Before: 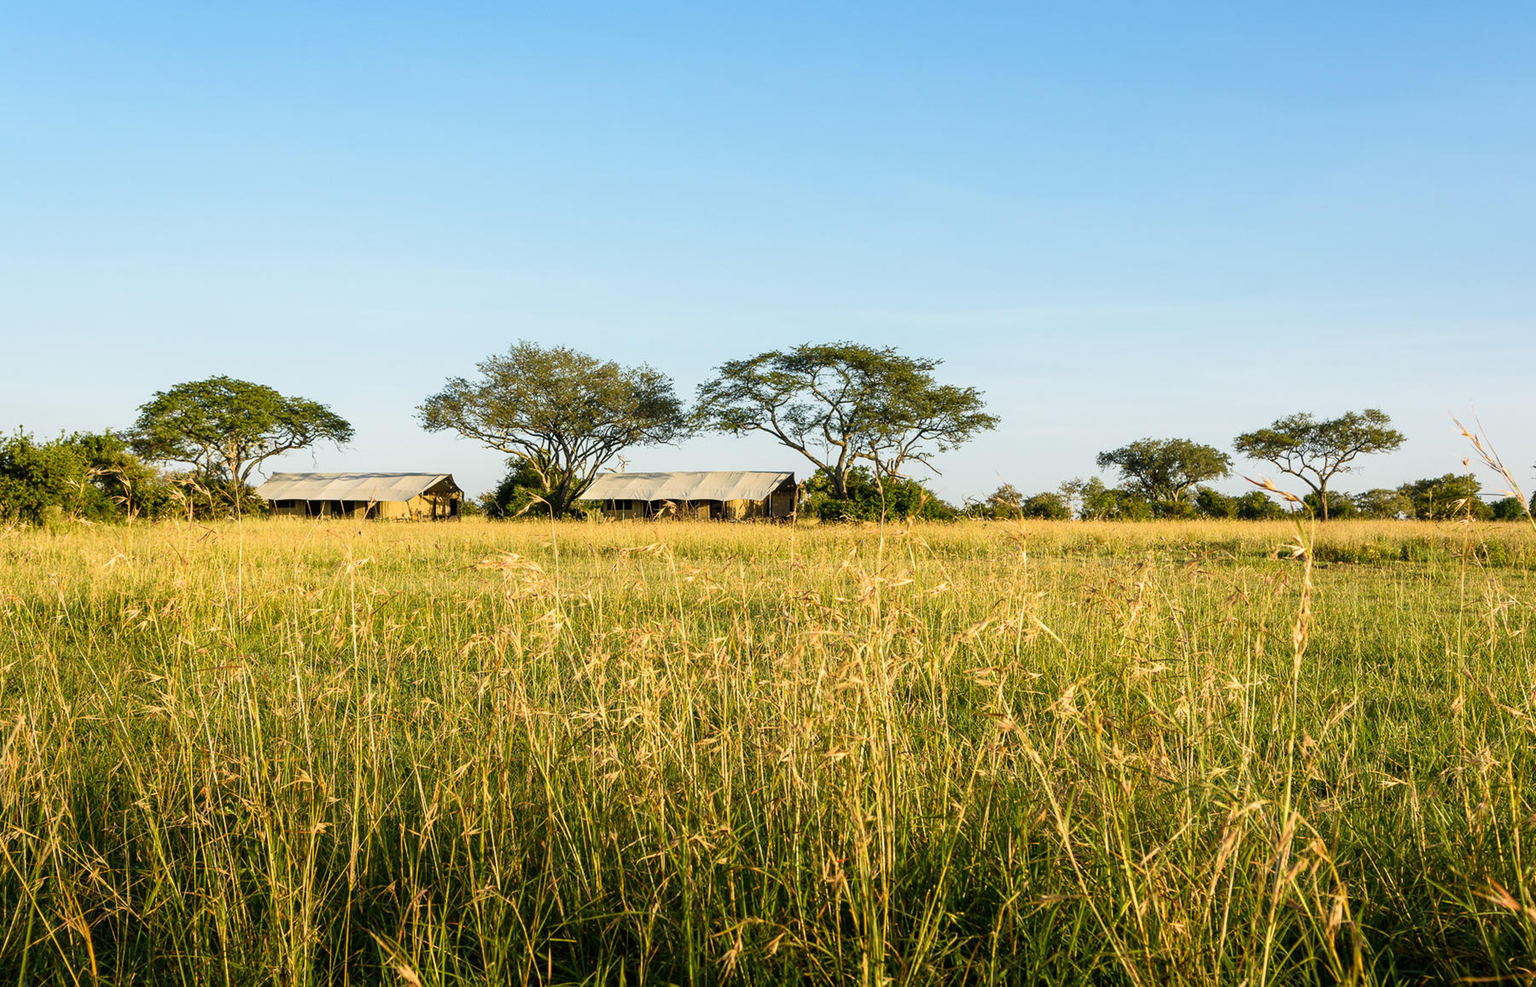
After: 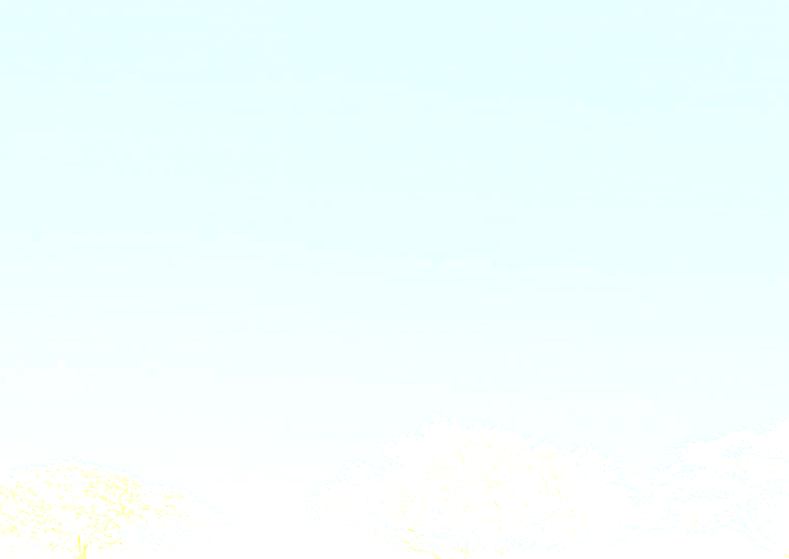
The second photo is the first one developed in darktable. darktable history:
sharpen: radius 2.543, amount 0.636
crop and rotate: left 10.817%, top 0.062%, right 47.194%, bottom 53.626%
fill light: on, module defaults
bloom: size 85%, threshold 5%, strength 85%
